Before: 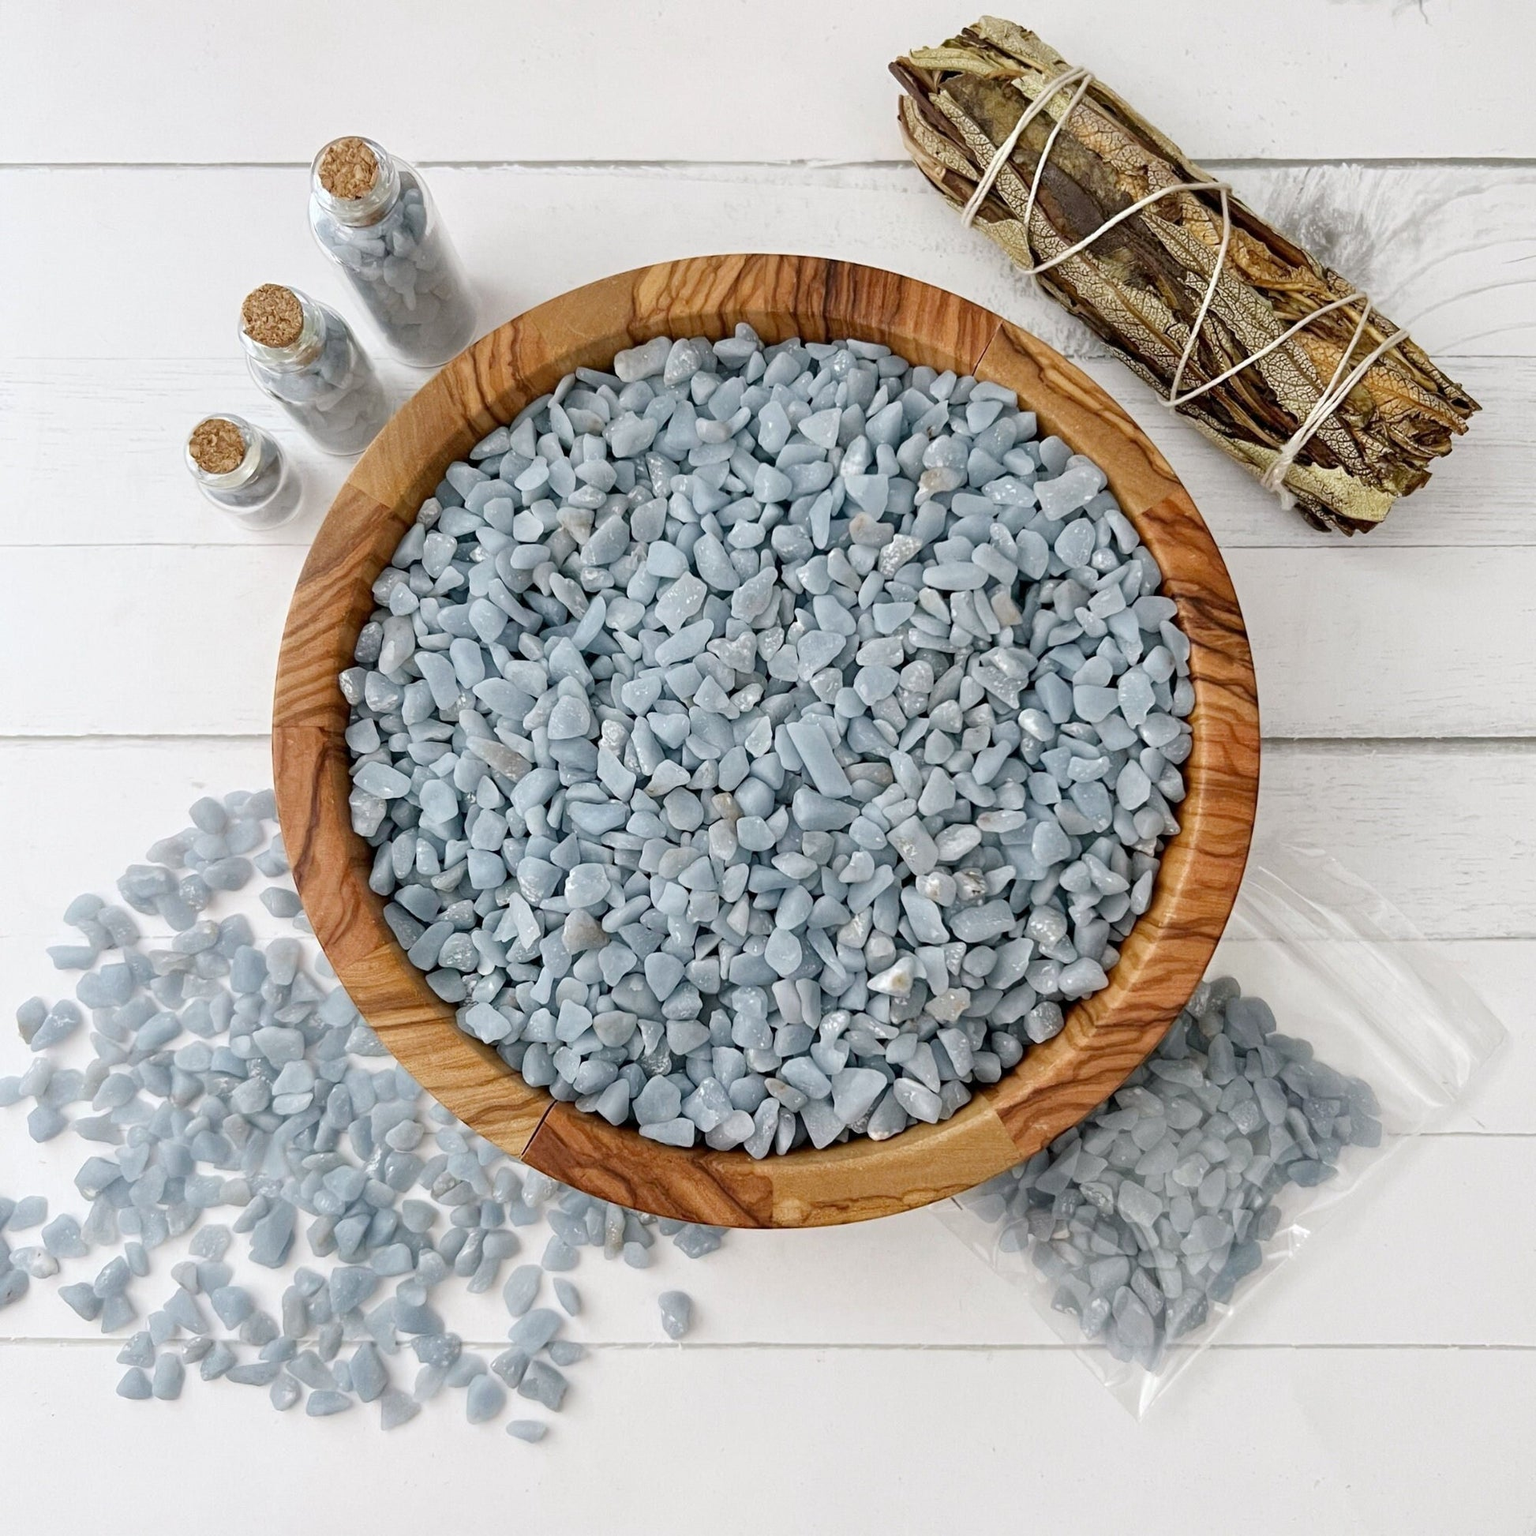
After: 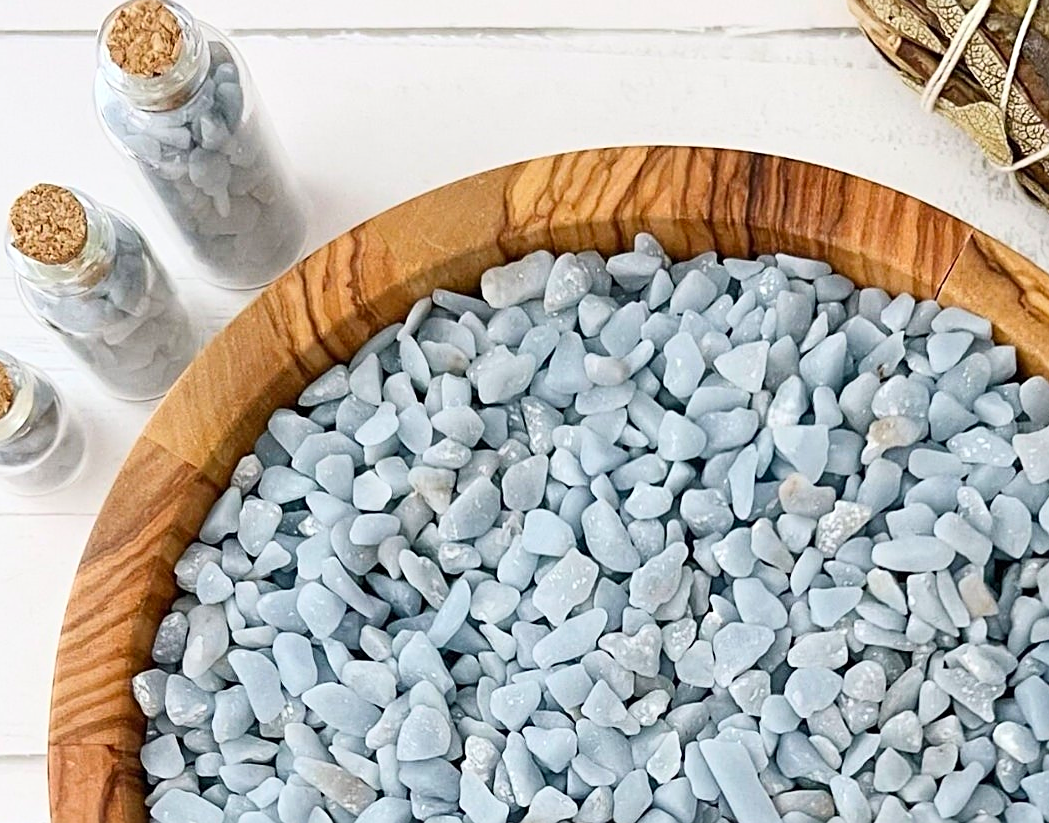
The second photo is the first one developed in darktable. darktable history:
crop: left 15.306%, top 9.065%, right 30.789%, bottom 48.638%
sharpen: on, module defaults
contrast brightness saturation: contrast 0.2, brightness 0.16, saturation 0.22
